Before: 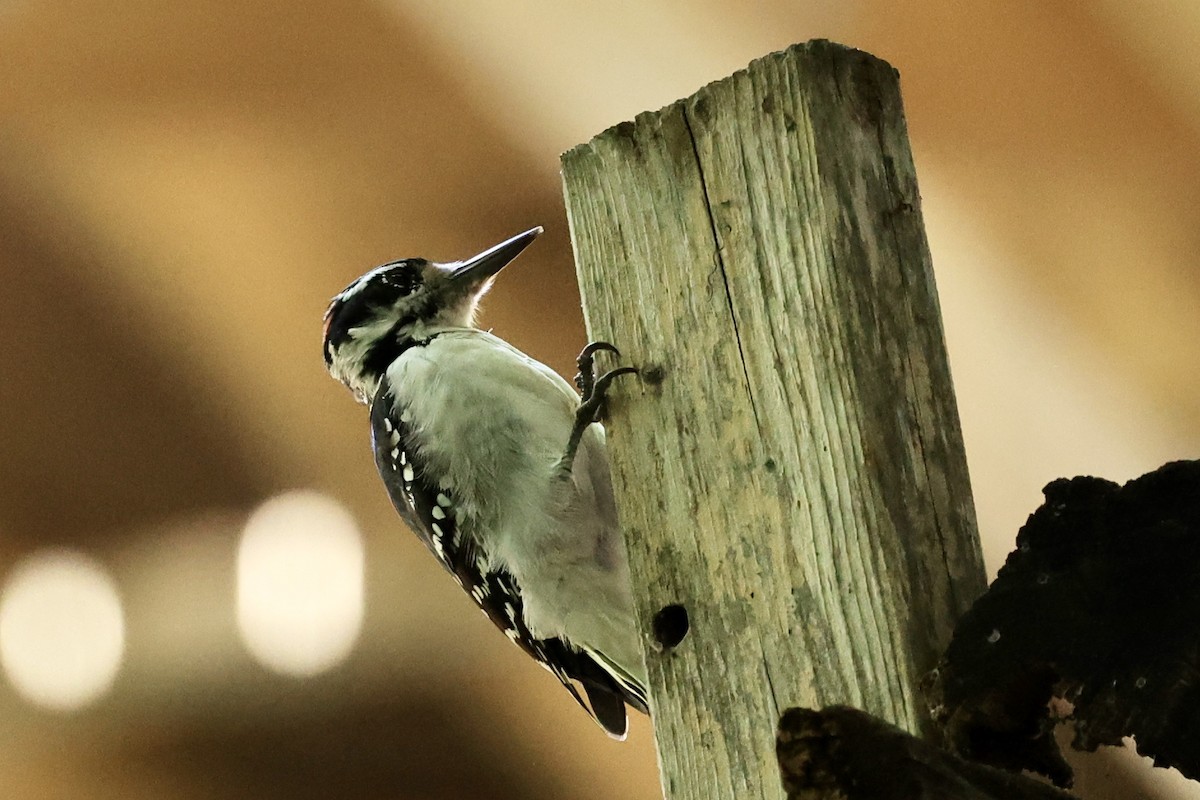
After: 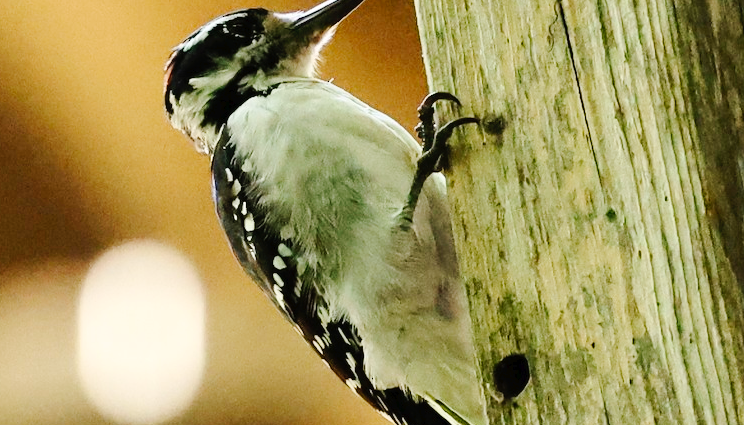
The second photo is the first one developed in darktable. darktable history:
crop: left 13.312%, top 31.28%, right 24.627%, bottom 15.582%
tone curve: curves: ch0 [(0, 0) (0.003, 0.014) (0.011, 0.017) (0.025, 0.023) (0.044, 0.035) (0.069, 0.04) (0.1, 0.062) (0.136, 0.099) (0.177, 0.152) (0.224, 0.214) (0.277, 0.291) (0.335, 0.383) (0.399, 0.487) (0.468, 0.581) (0.543, 0.662) (0.623, 0.738) (0.709, 0.802) (0.801, 0.871) (0.898, 0.936) (1, 1)], preserve colors none
